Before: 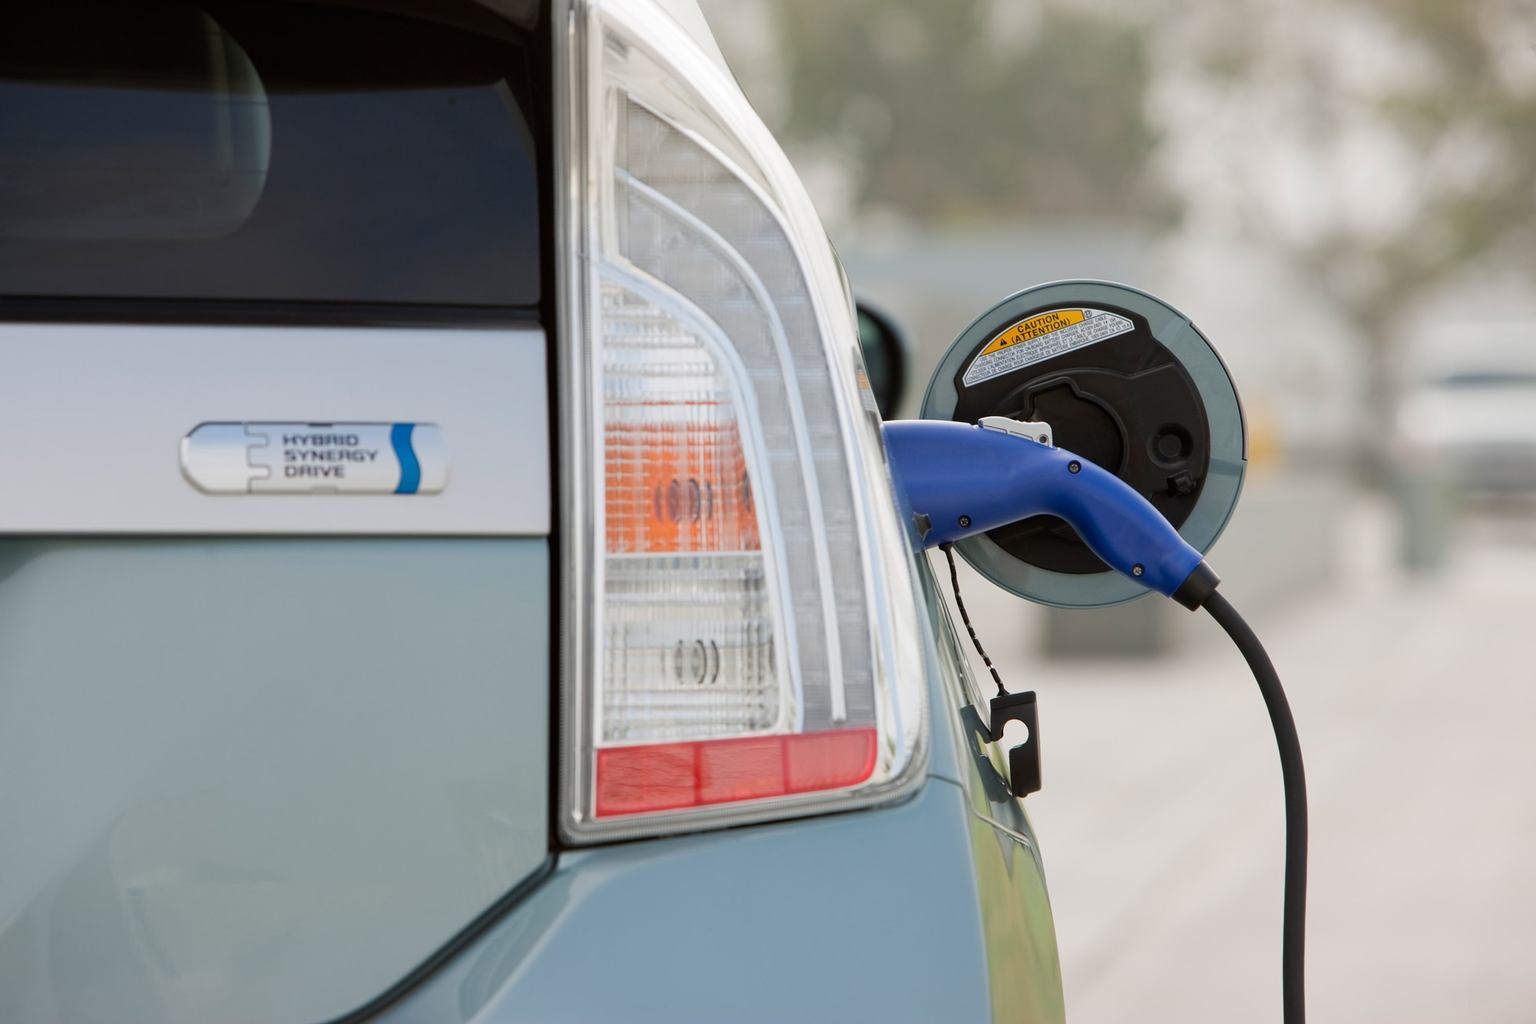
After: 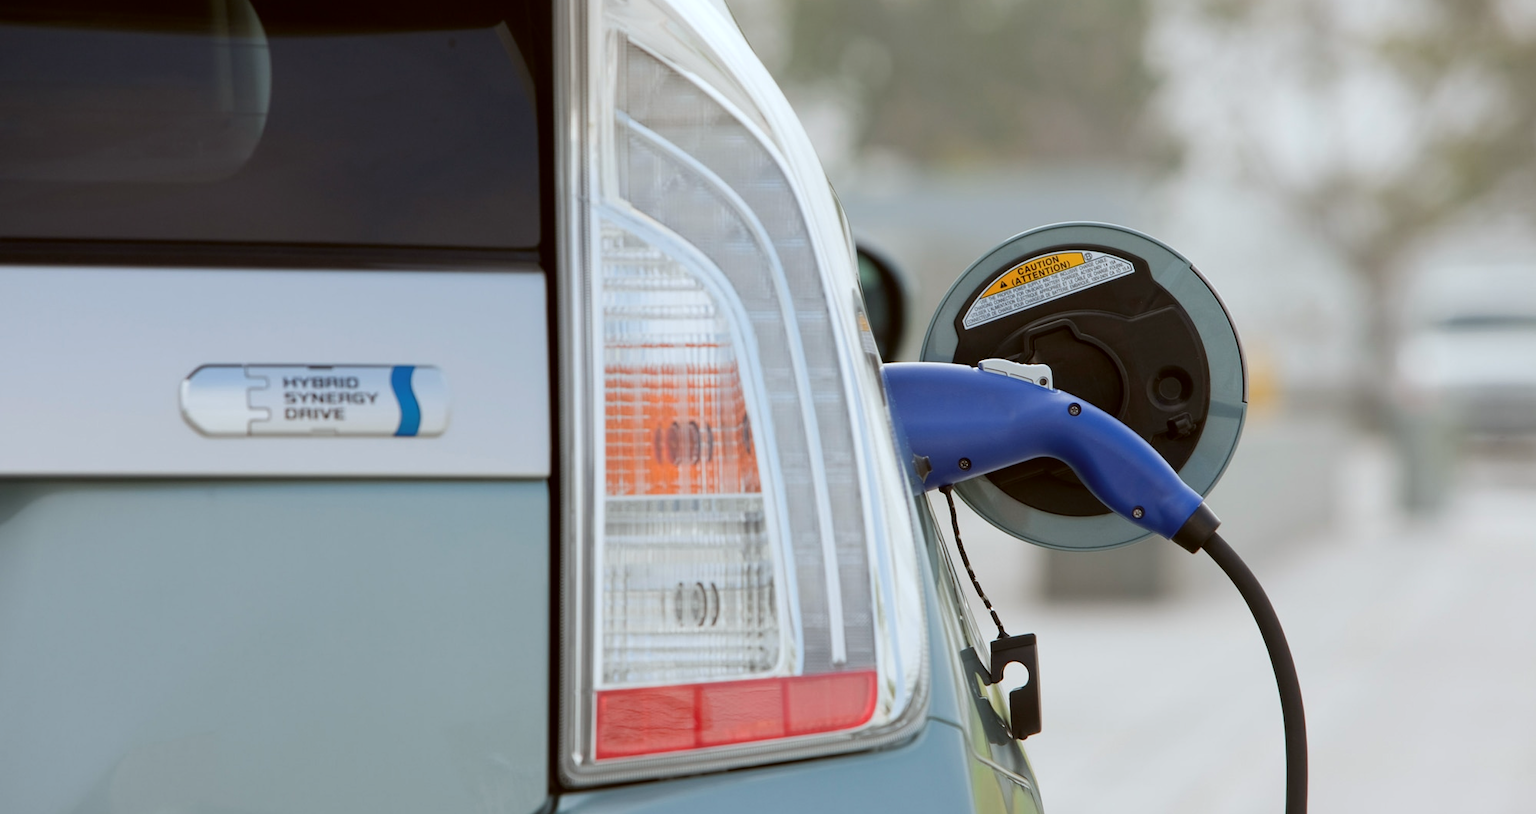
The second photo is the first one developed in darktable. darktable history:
color correction: highlights a* -3.36, highlights b* -6.44, shadows a* 3.04, shadows b* 5.72
crop and rotate: top 5.651%, bottom 14.787%
